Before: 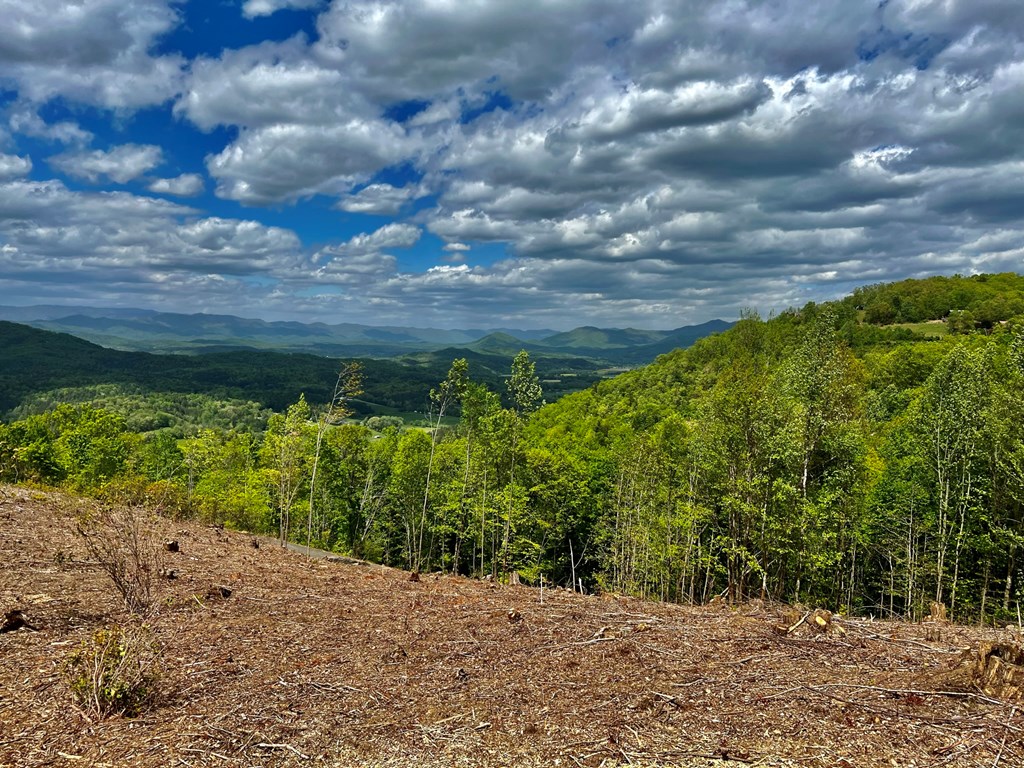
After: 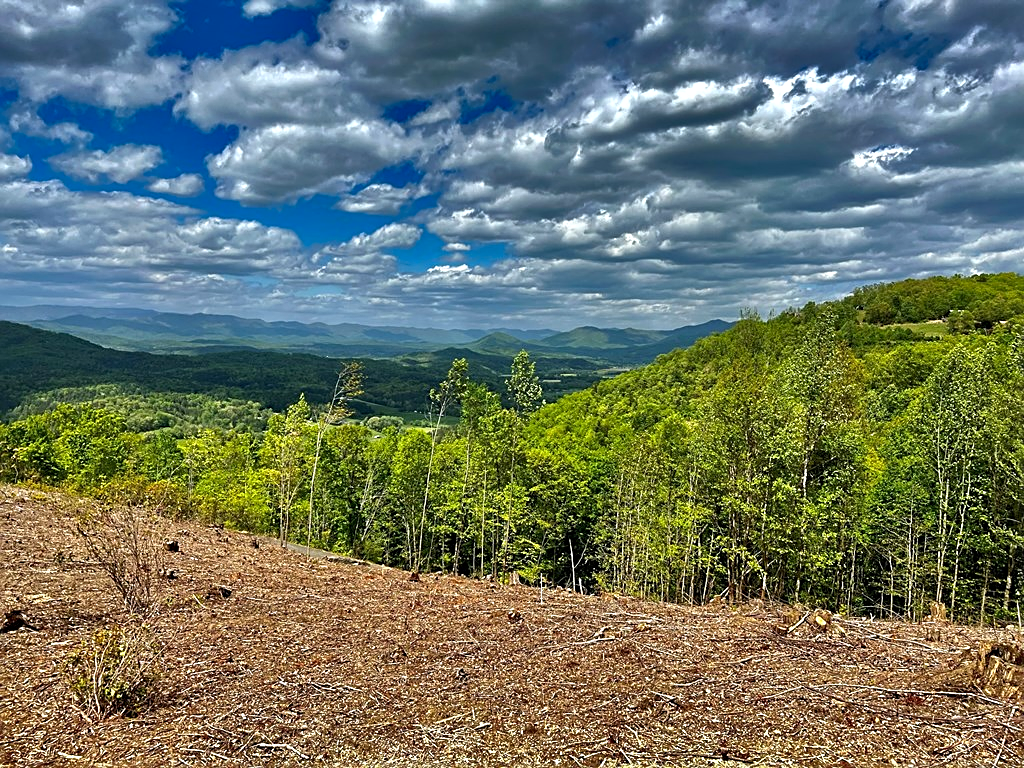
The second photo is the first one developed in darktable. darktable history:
exposure: black level correction 0.001, exposure 0.499 EV, compensate highlight preservation false
sharpen: on, module defaults
shadows and highlights: radius 122.71, shadows 99.34, white point adjustment -2.87, highlights -99.89, soften with gaussian
base curve: preserve colors none
